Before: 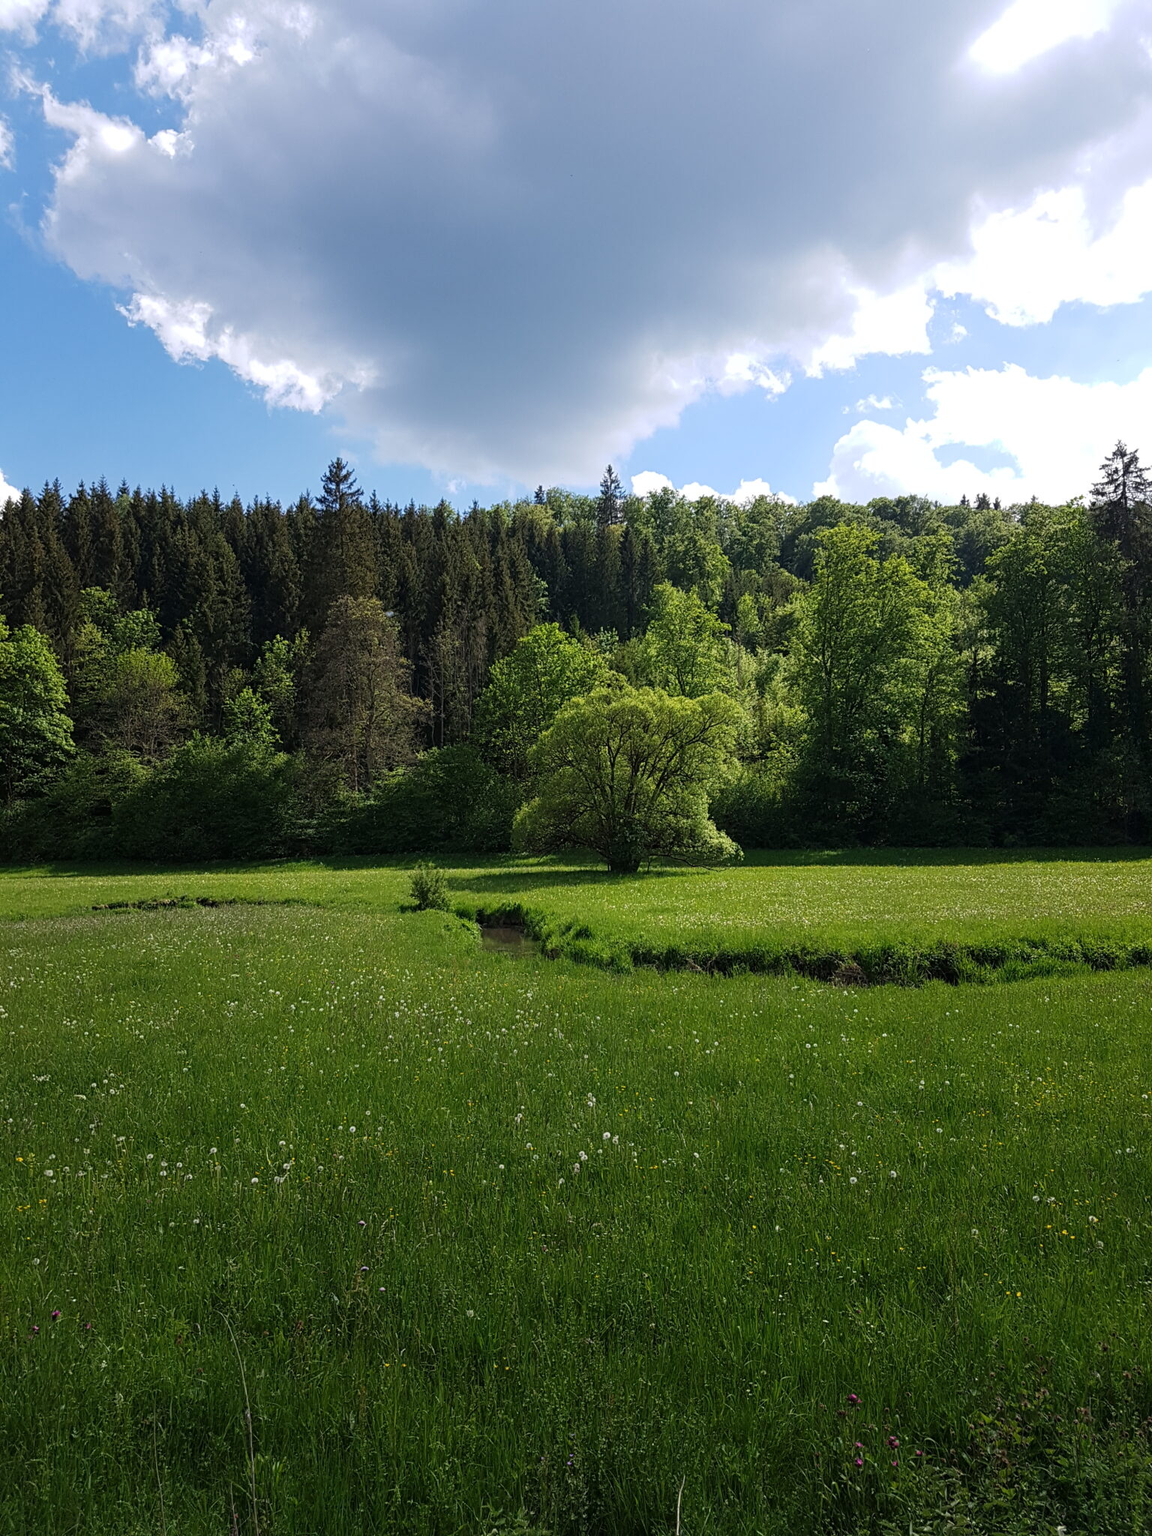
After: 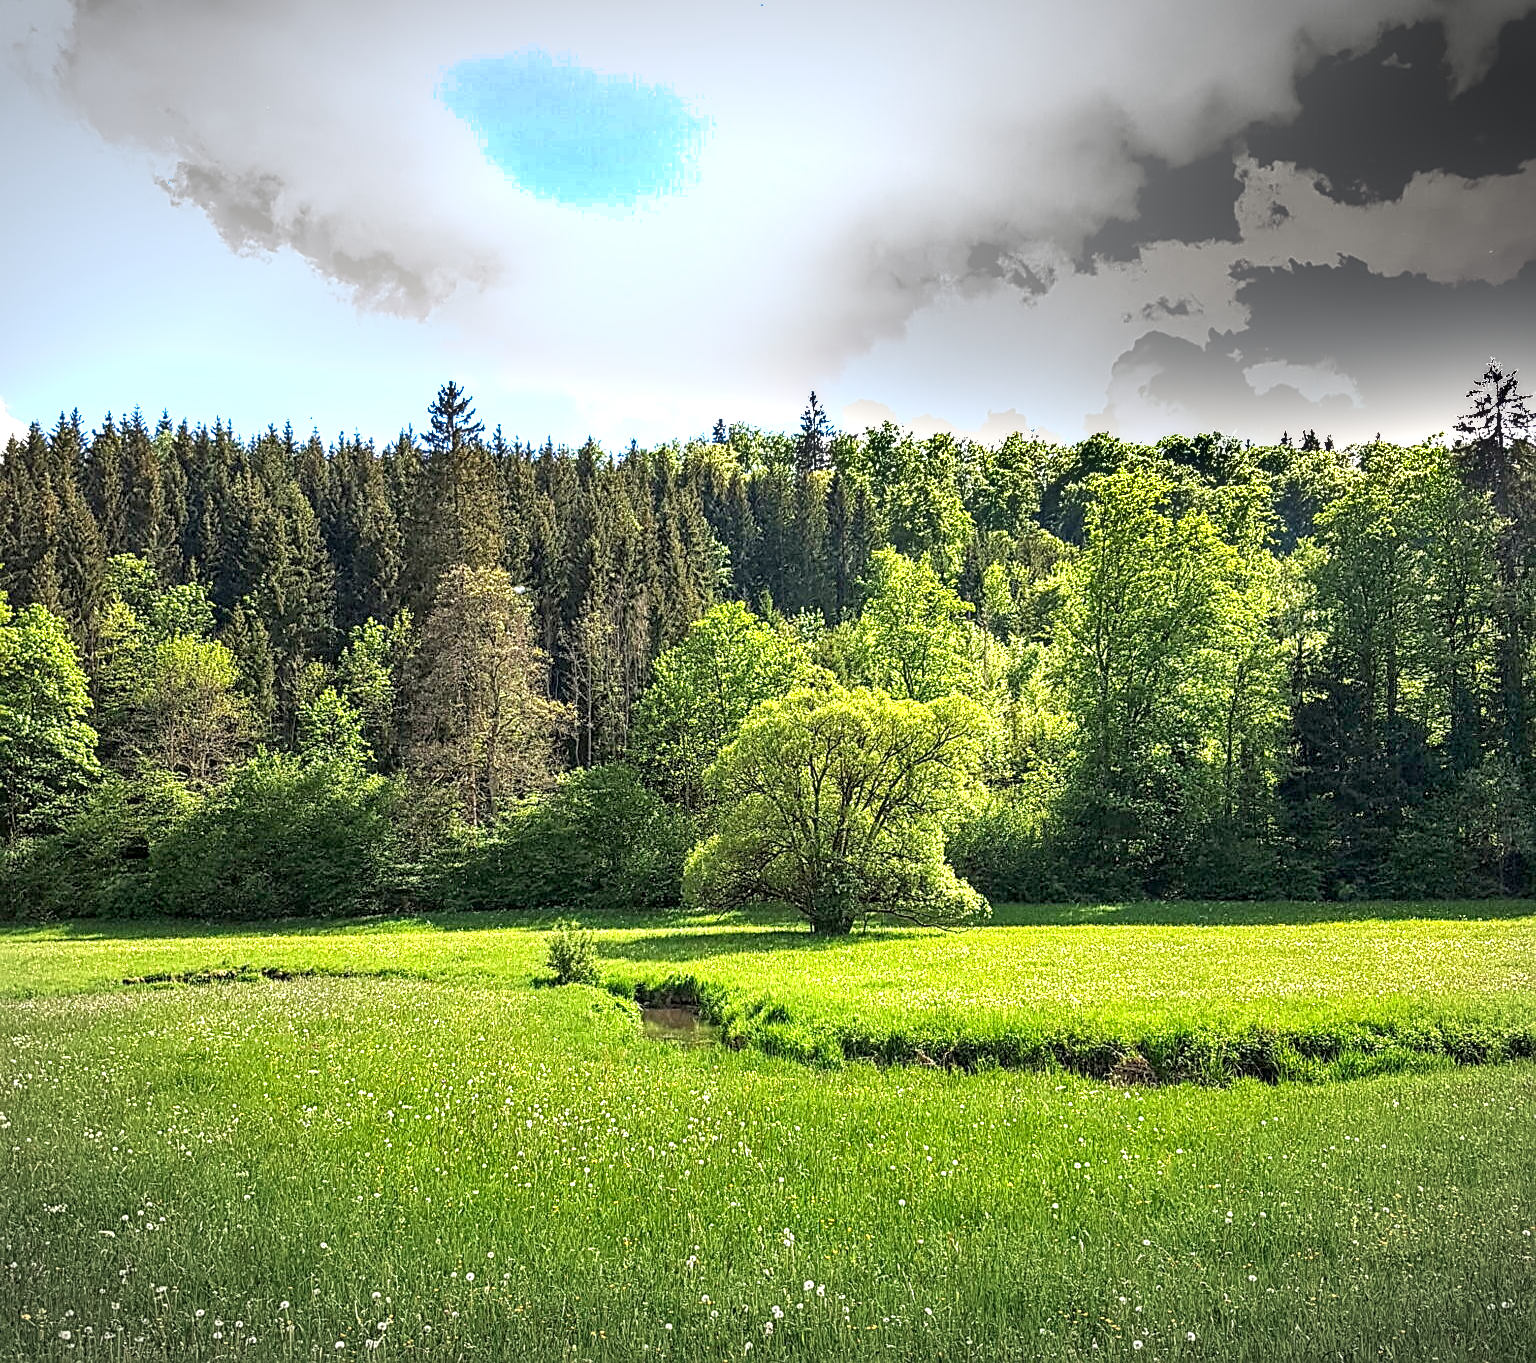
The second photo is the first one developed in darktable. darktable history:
color calibration: output R [1.063, -0.012, -0.003, 0], output G [0, 1.022, 0.021, 0], output B [-0.079, 0.047, 1, 0], illuminant same as pipeline (D50), adaptation XYZ, x 0.346, y 0.357, temperature 5004.16 K
exposure: black level correction 0.001, exposure 1.834 EV, compensate highlight preservation false
vignetting: fall-off start 100.18%, width/height ratio 1.31
shadows and highlights: shadows 39.35, highlights -55.11, highlights color adjustment 49.41%, low approximation 0.01, soften with gaussian
contrast brightness saturation: contrast 0.054, brightness 0.057, saturation 0.009
crop: top 11.185%, bottom 22.242%
sharpen: on, module defaults
local contrast: on, module defaults
